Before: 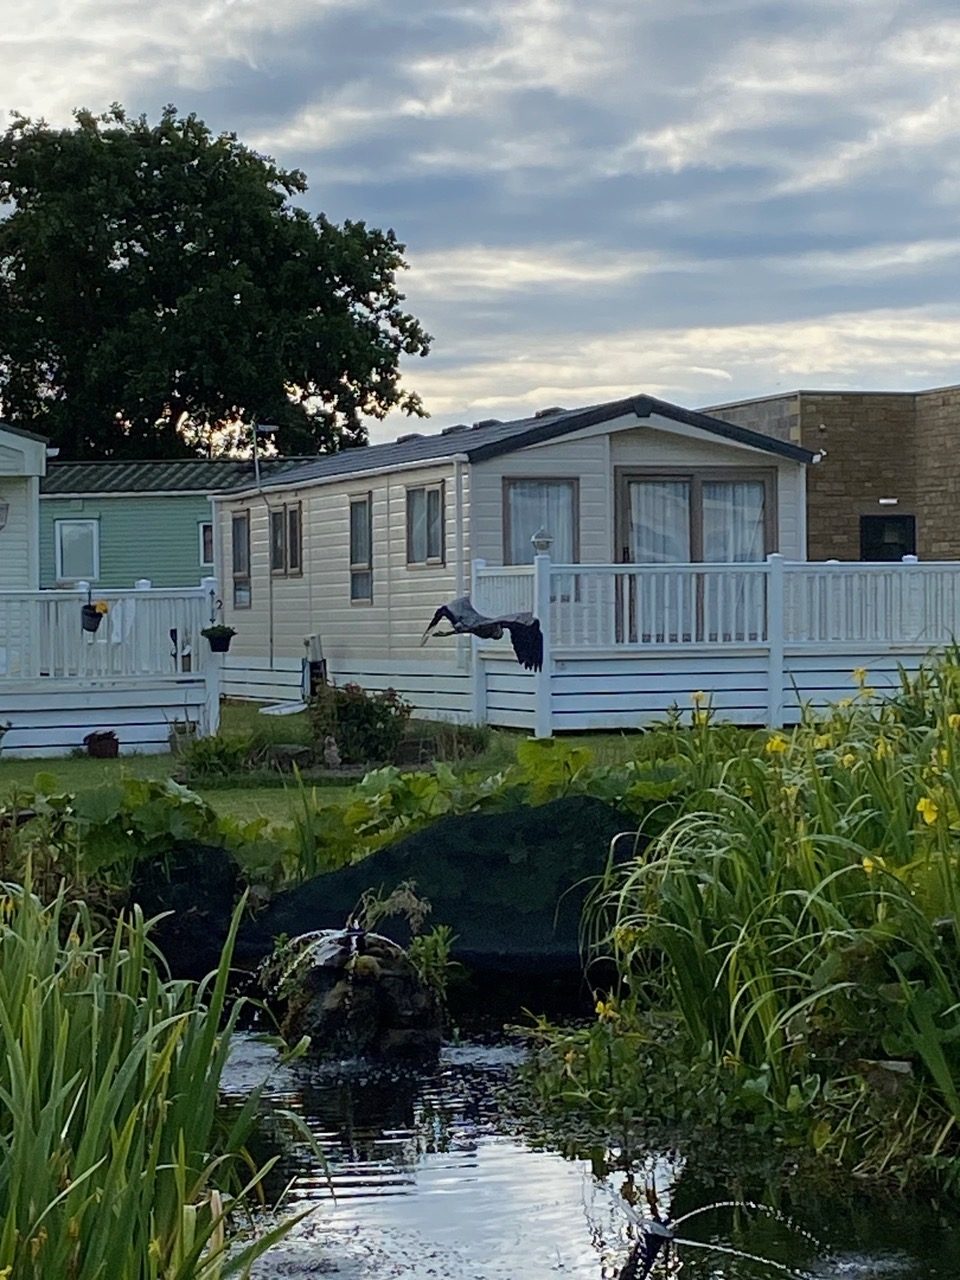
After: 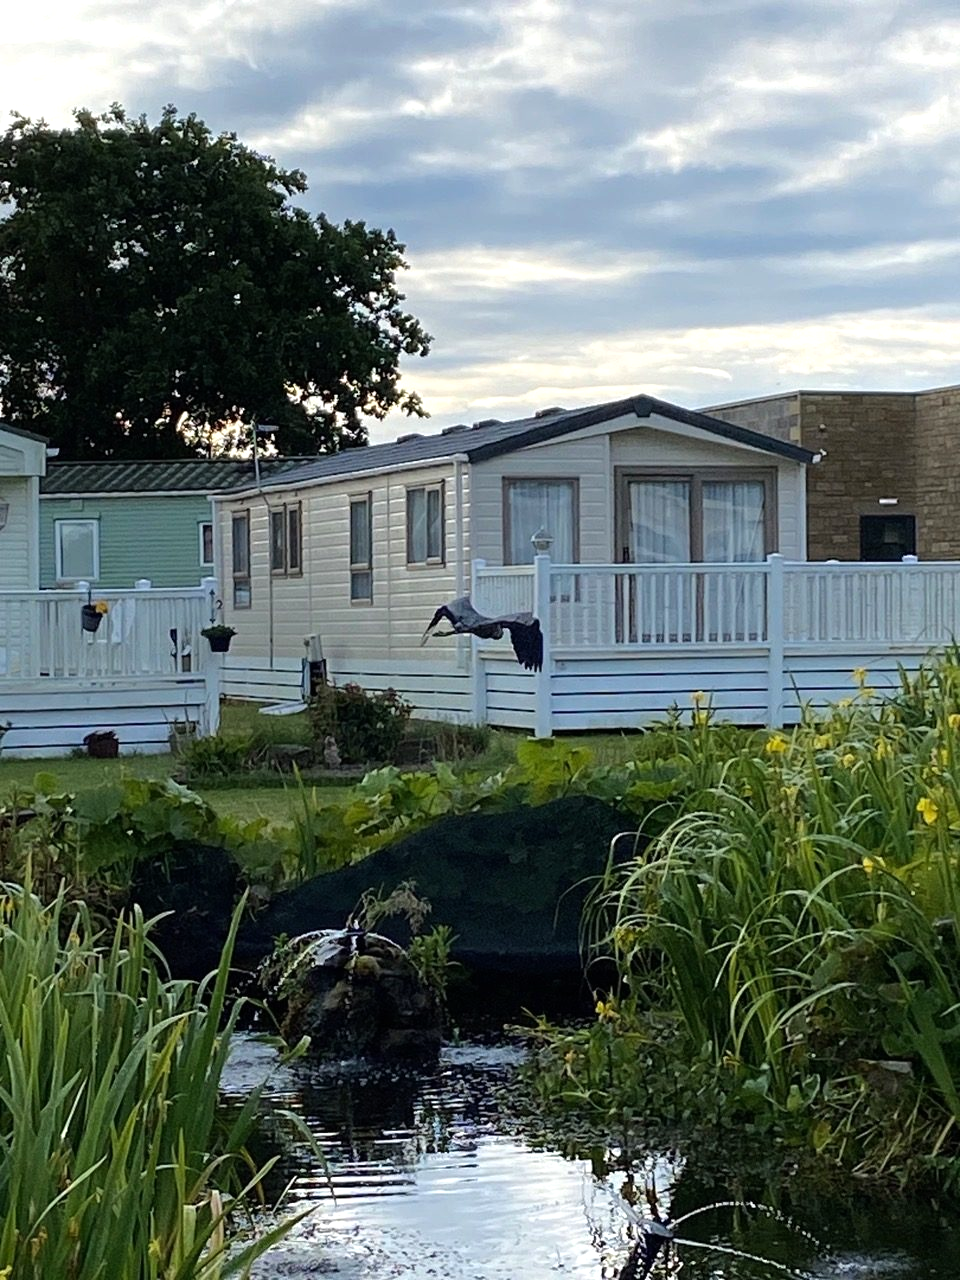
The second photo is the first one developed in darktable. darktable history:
tone equalizer: -8 EV -0.4 EV, -7 EV -0.374 EV, -6 EV -0.296 EV, -5 EV -0.183 EV, -3 EV 0.189 EV, -2 EV 0.356 EV, -1 EV 0.363 EV, +0 EV 0.443 EV
